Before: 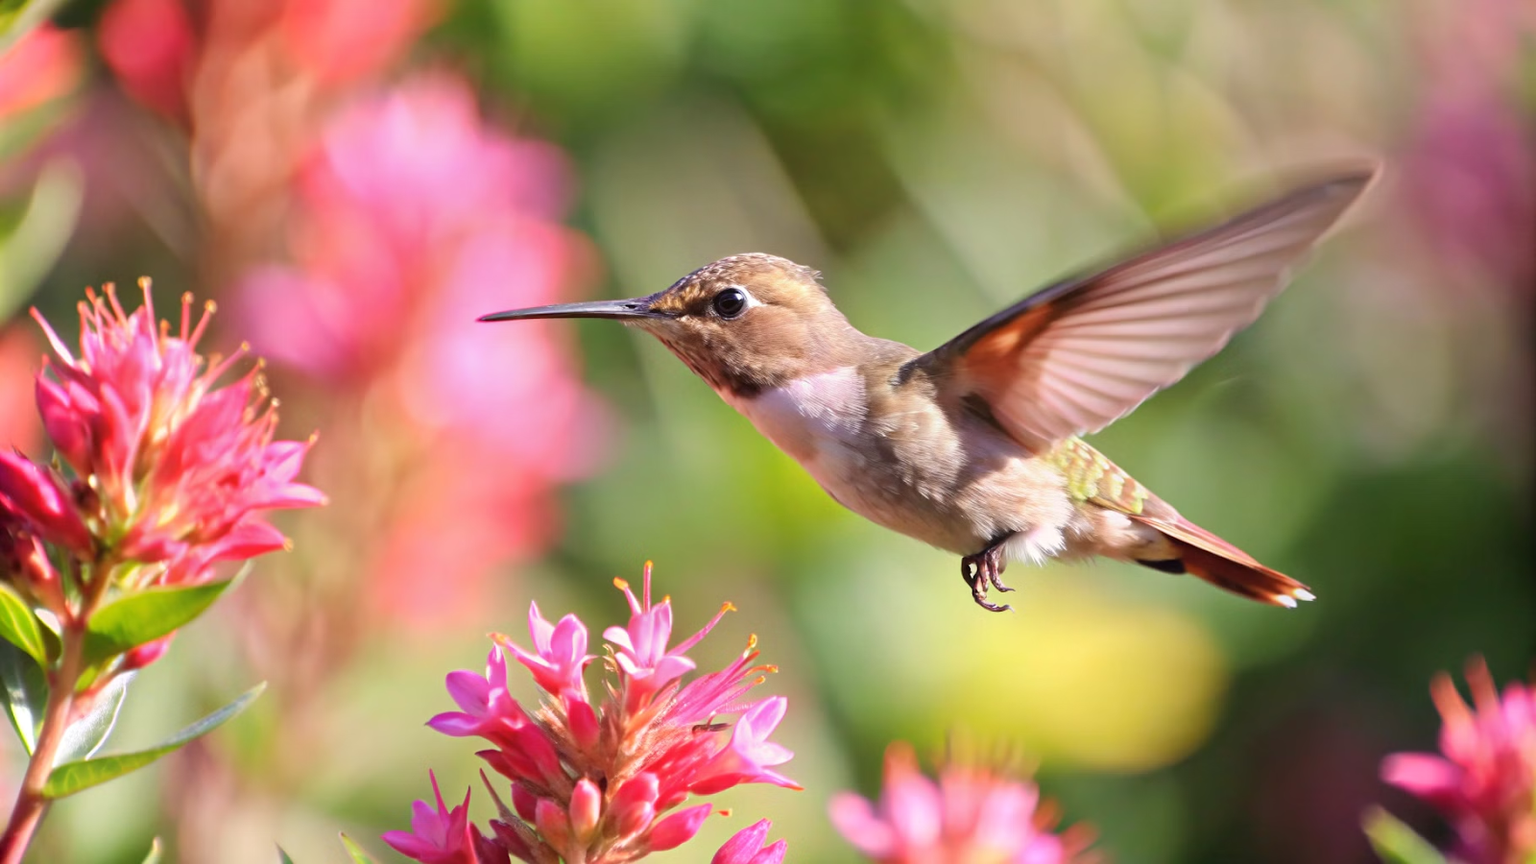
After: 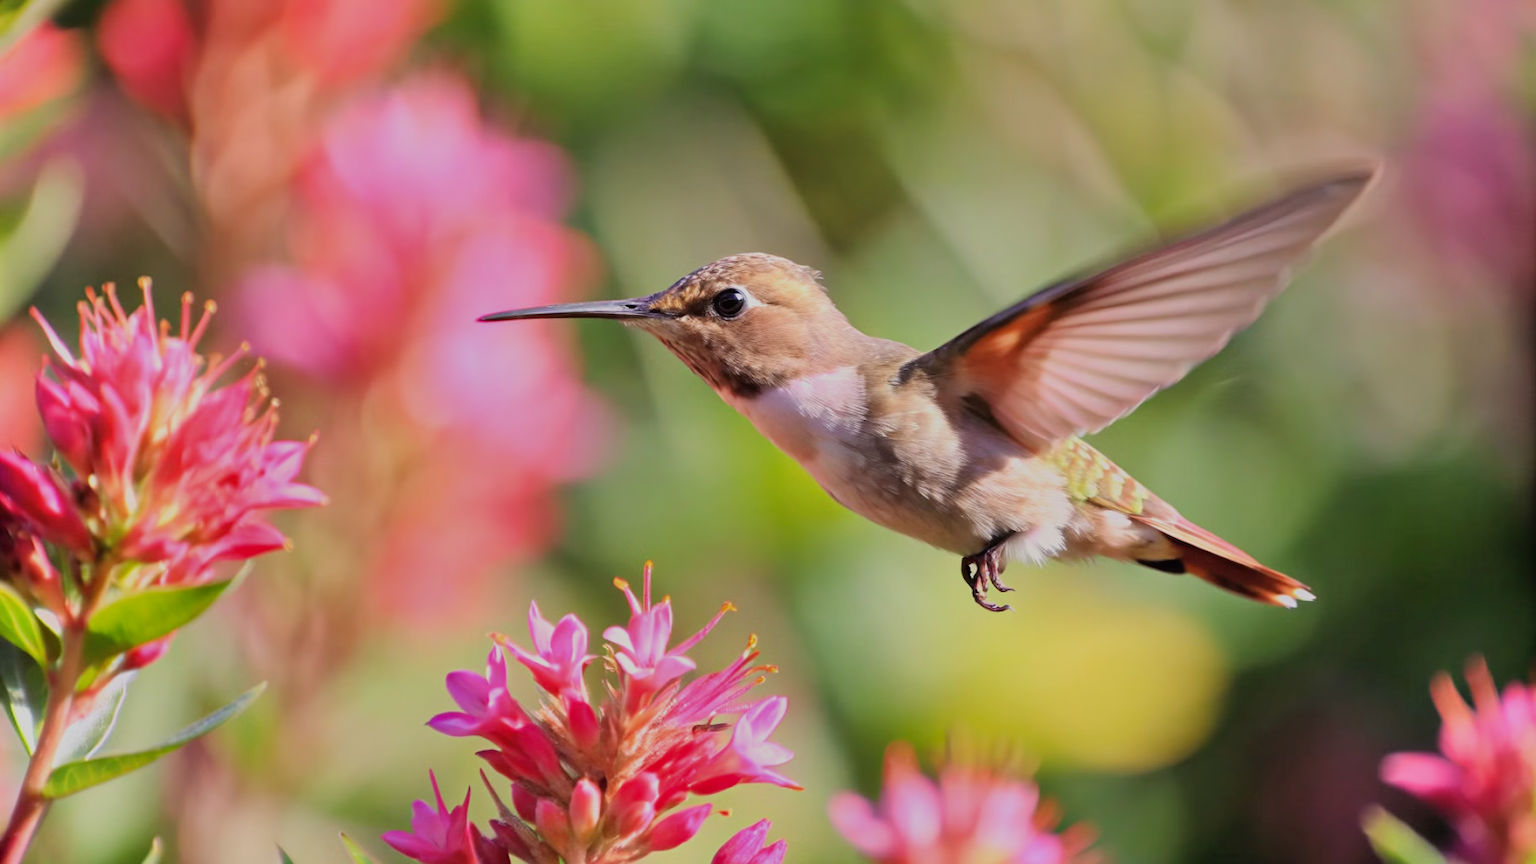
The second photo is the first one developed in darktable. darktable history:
filmic rgb: black relative exposure -16 EV, white relative exposure 6.09 EV, hardness 5.24, color science v6 (2022)
shadows and highlights: radius 108.92, shadows 44.5, highlights -67.81, low approximation 0.01, soften with gaussian
